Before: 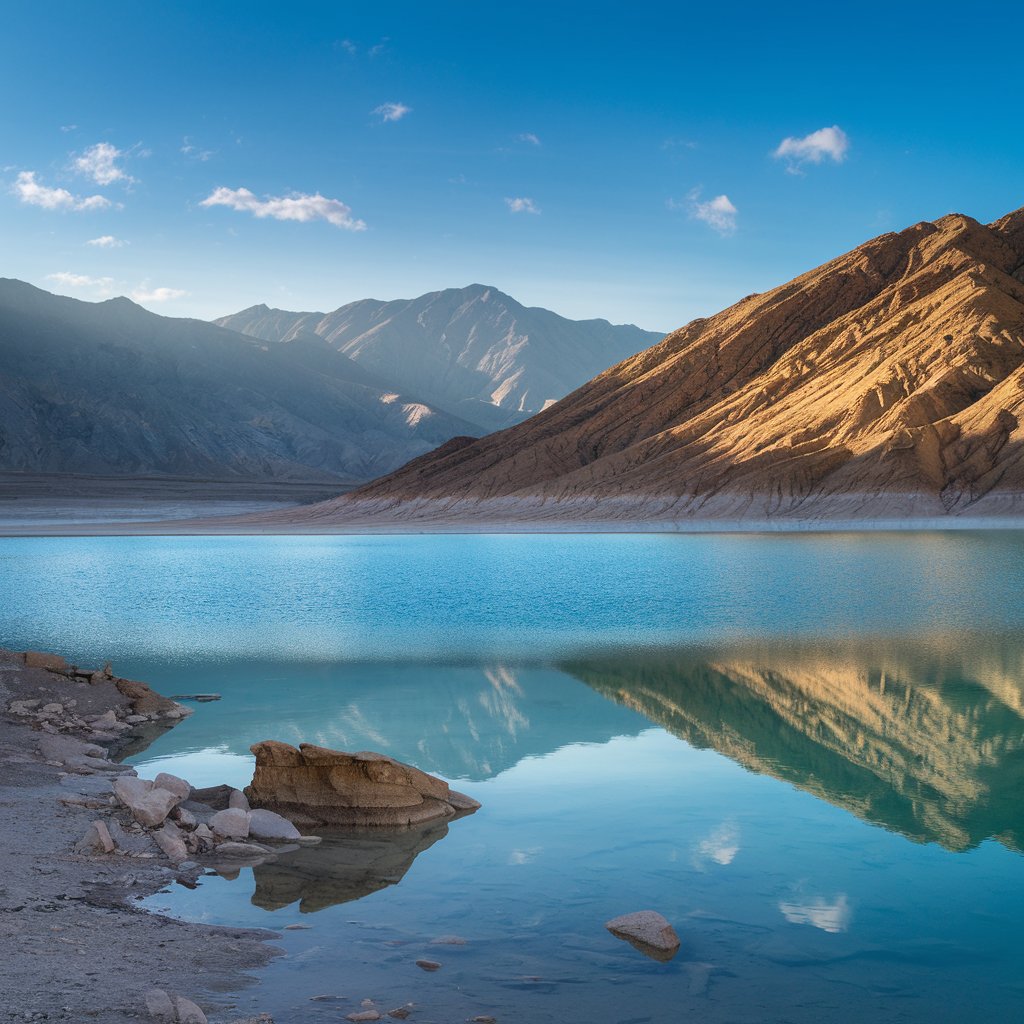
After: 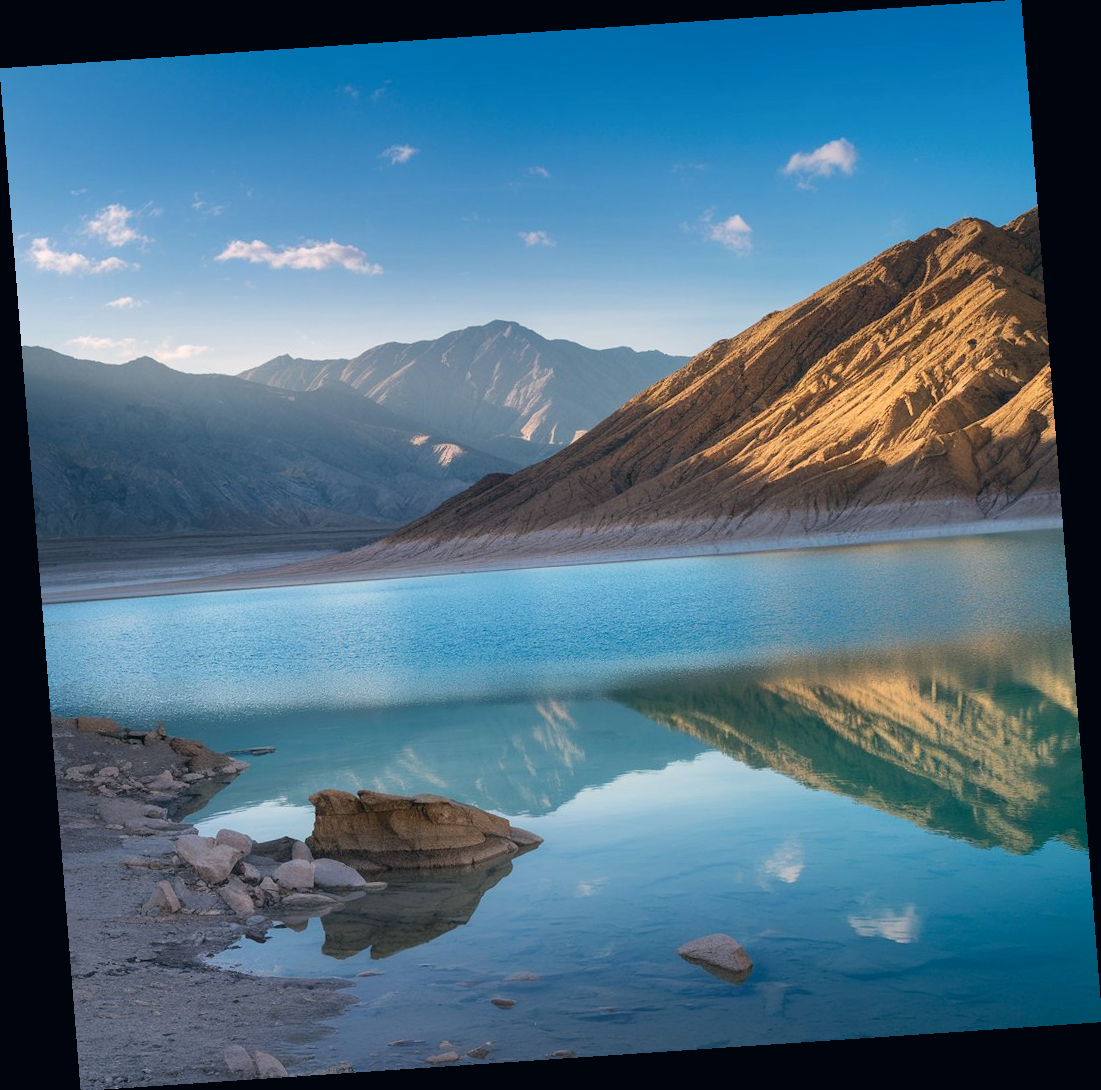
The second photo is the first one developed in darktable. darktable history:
color correction: highlights a* 5.38, highlights b* 5.3, shadows a* -4.26, shadows b* -5.11
rotate and perspective: rotation -4.2°, shear 0.006, automatic cropping off
